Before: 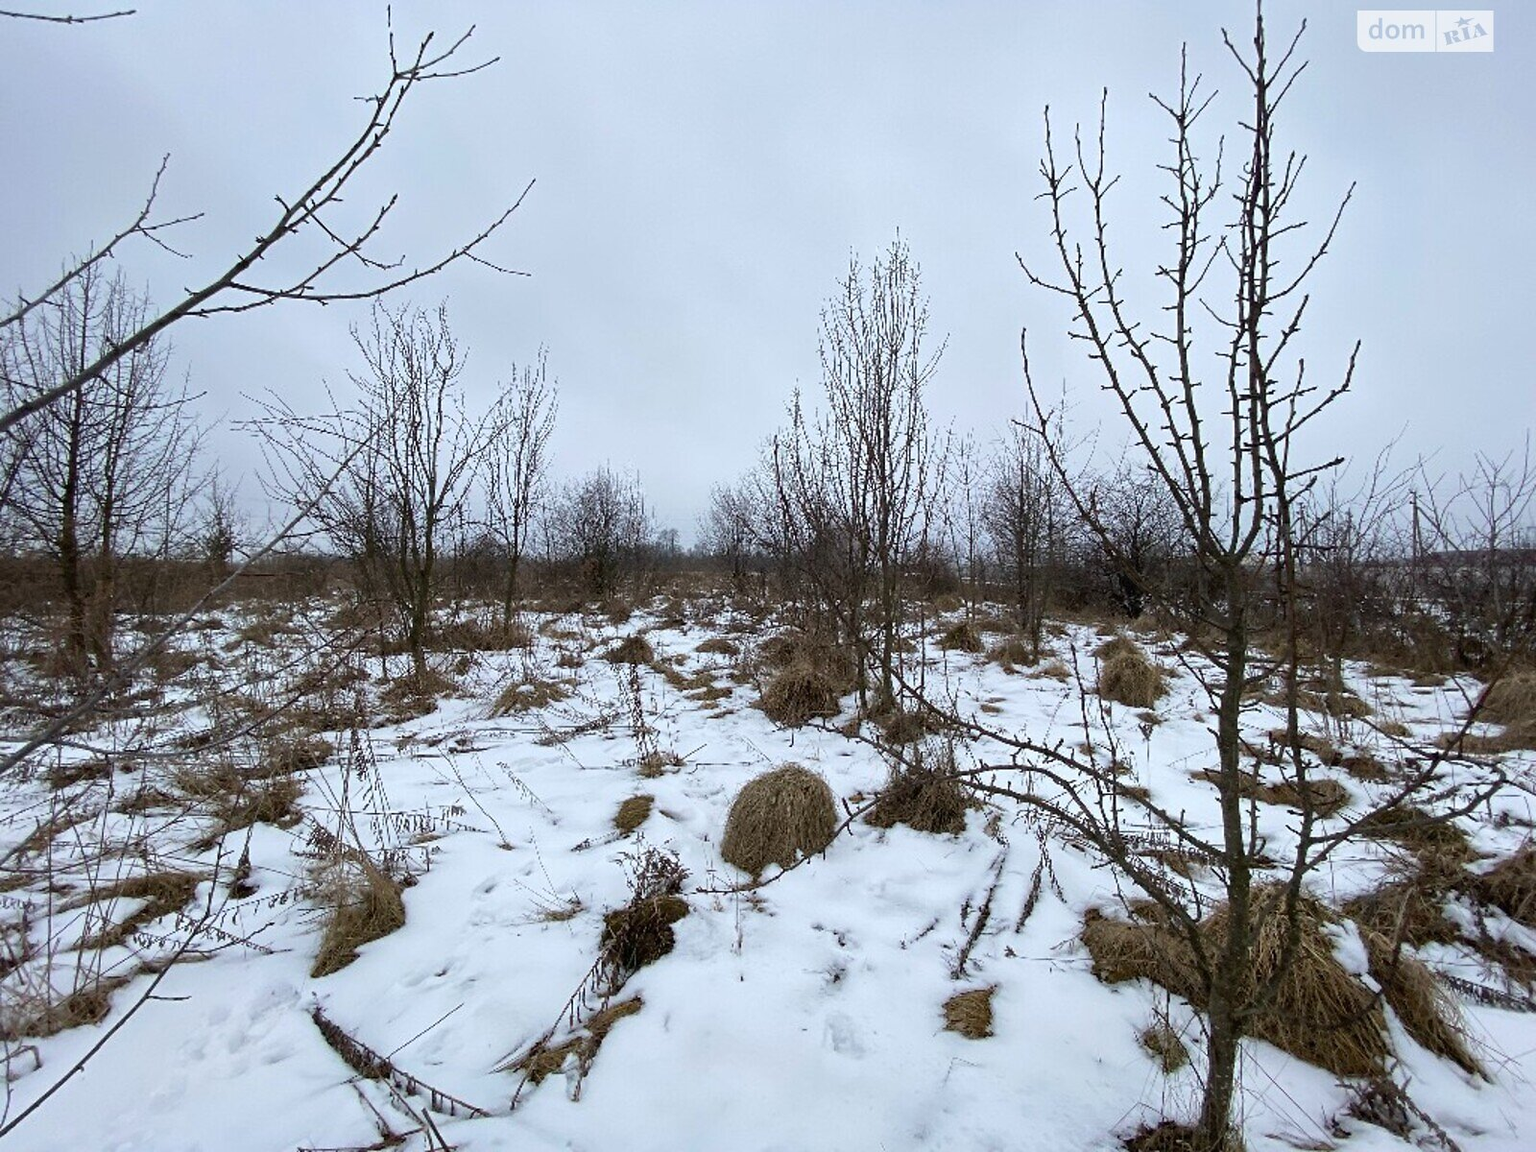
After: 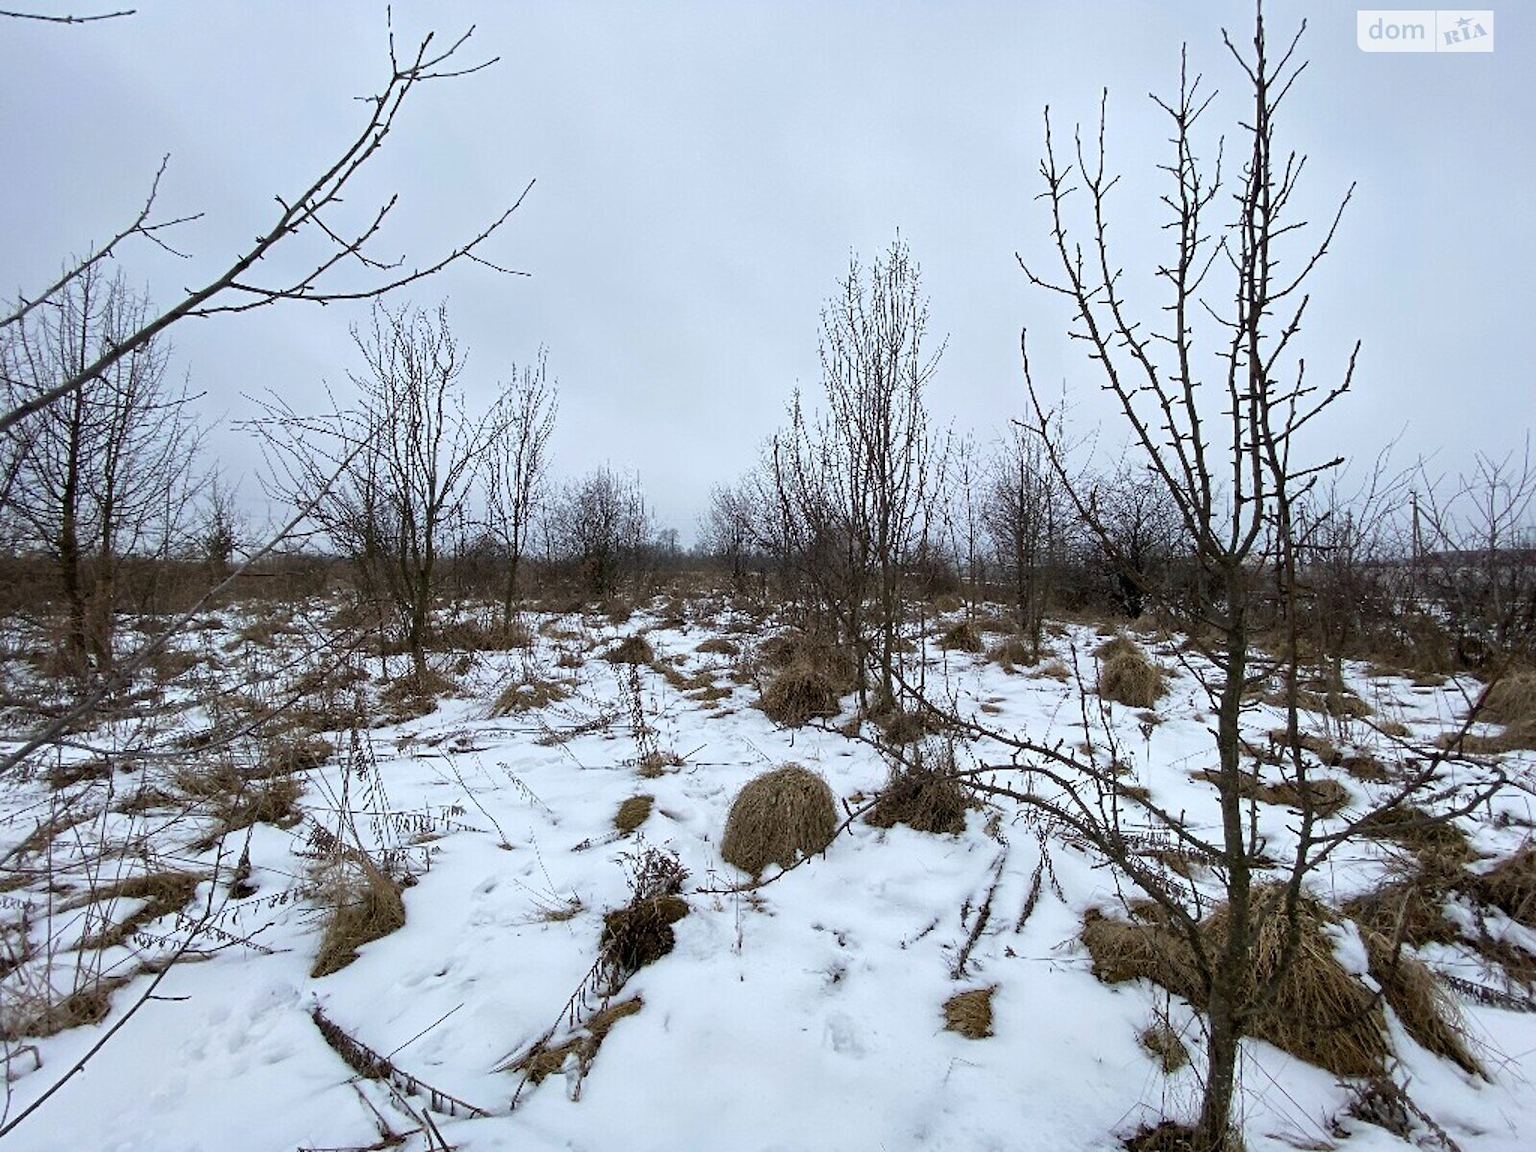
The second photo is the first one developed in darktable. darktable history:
levels: black 8.53%, levels [0.016, 0.5, 0.996]
